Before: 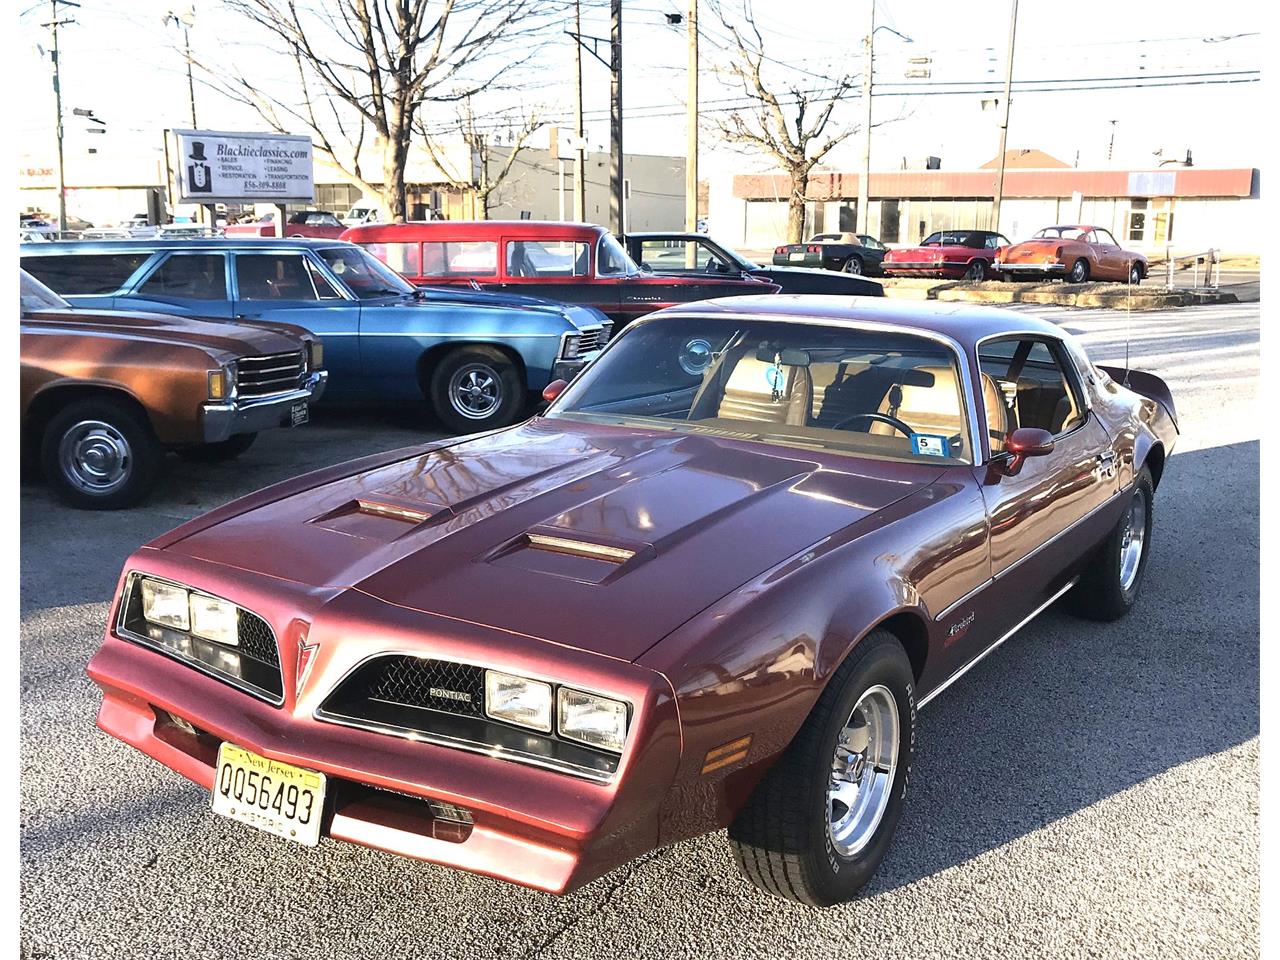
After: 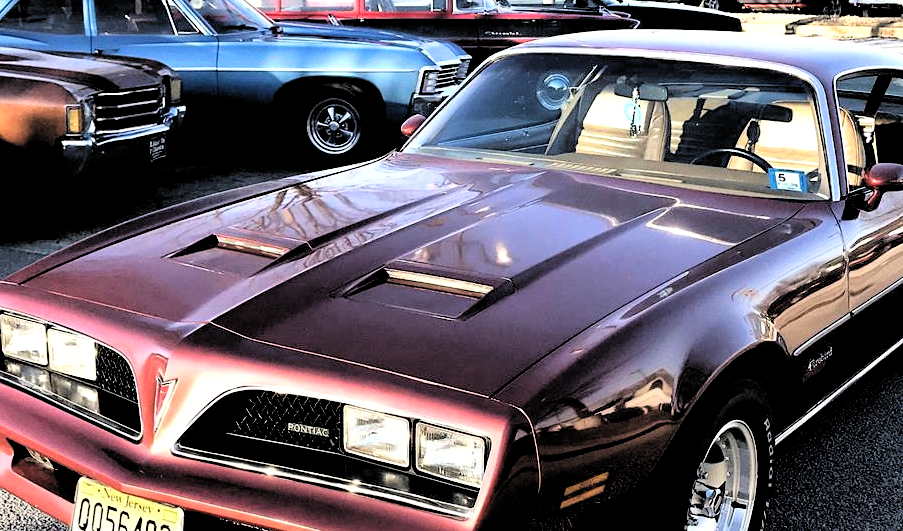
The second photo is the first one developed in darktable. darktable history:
filmic rgb: middle gray luminance 13.55%, black relative exposure -1.97 EV, white relative exposure 3.1 EV, threshold 6 EV, target black luminance 0%, hardness 1.79, latitude 59.23%, contrast 1.728, highlights saturation mix 5%, shadows ↔ highlights balance -37.52%, add noise in highlights 0, color science v3 (2019), use custom middle-gray values true, iterations of high-quality reconstruction 0, contrast in highlights soft, enable highlight reconstruction true
graduated density: rotation -180°, offset 27.42
crop: left 11.123%, top 27.61%, right 18.3%, bottom 17.034%
